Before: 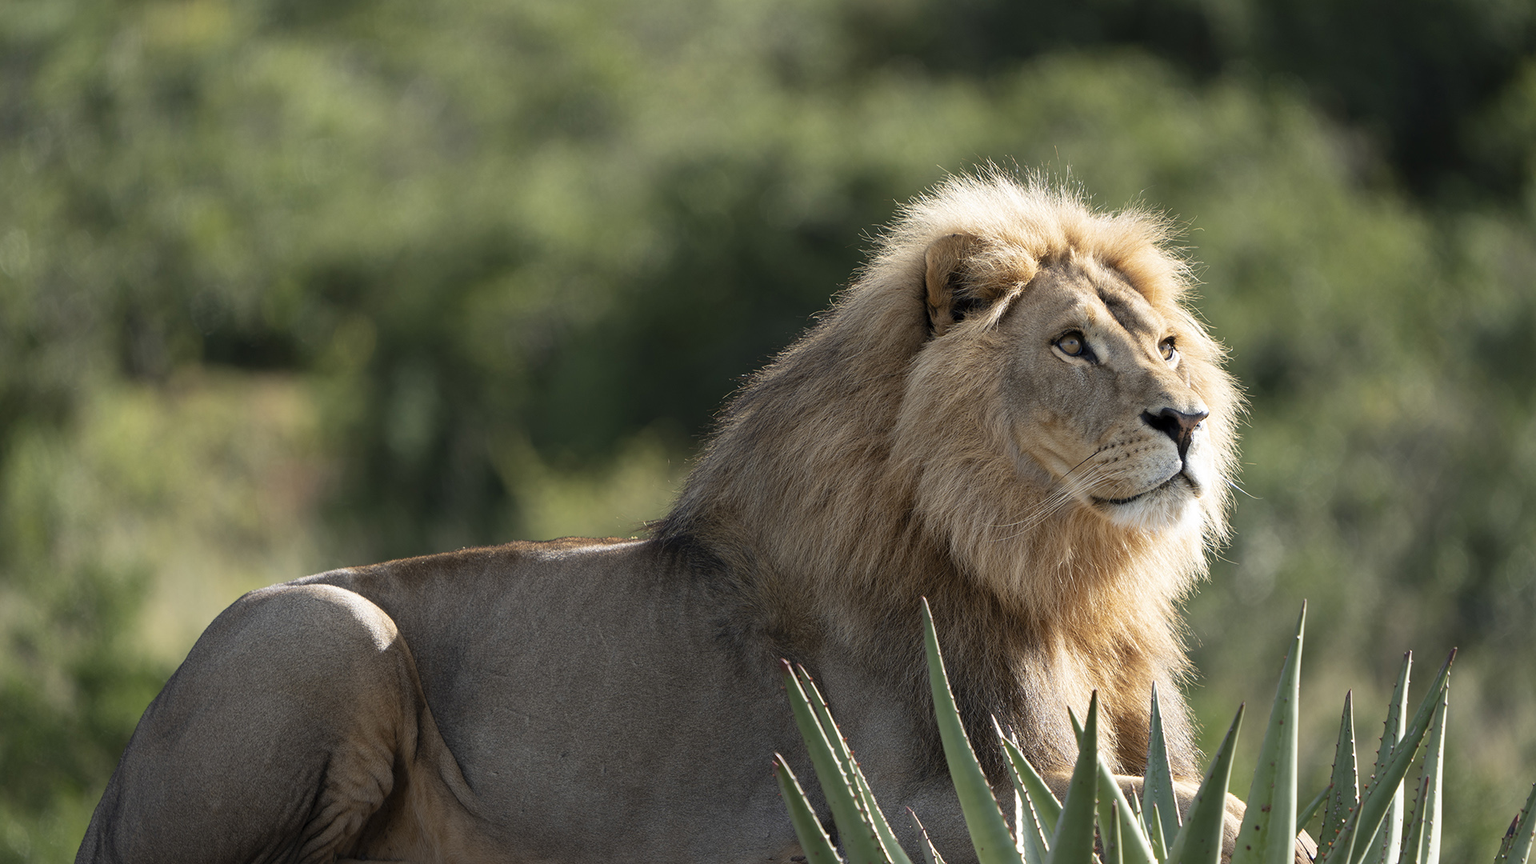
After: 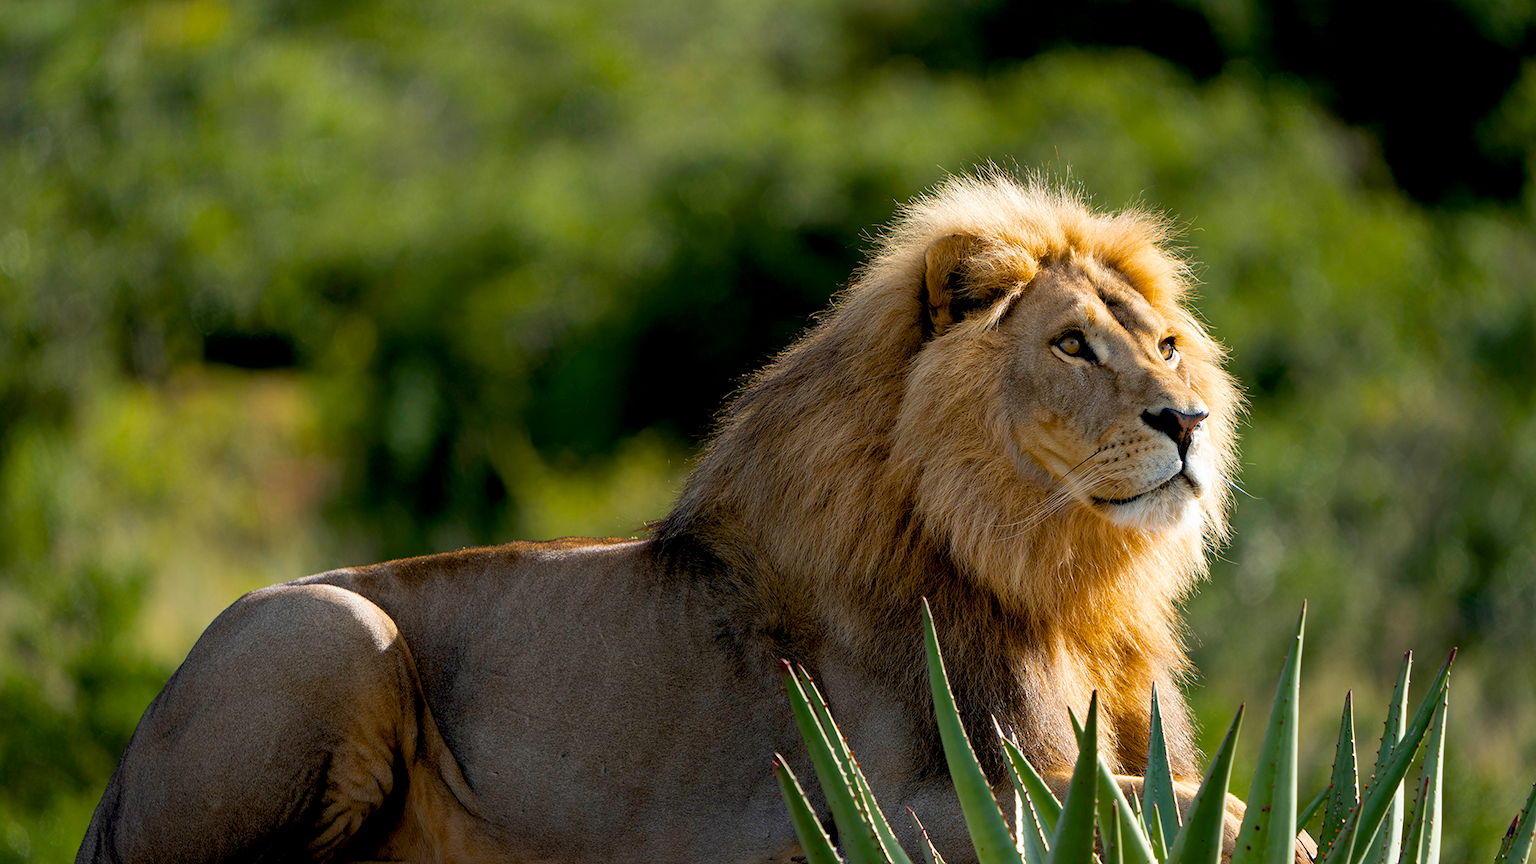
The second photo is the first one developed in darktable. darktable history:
color balance rgb: linear chroma grading › global chroma 9.081%, perceptual saturation grading › global saturation 25.242%, global vibrance 30.158%
exposure: black level correction 0.017, exposure -0.008 EV, compensate highlight preservation false
tone curve: curves: ch0 [(0, 0) (0.915, 0.89) (1, 1)], preserve colors none
